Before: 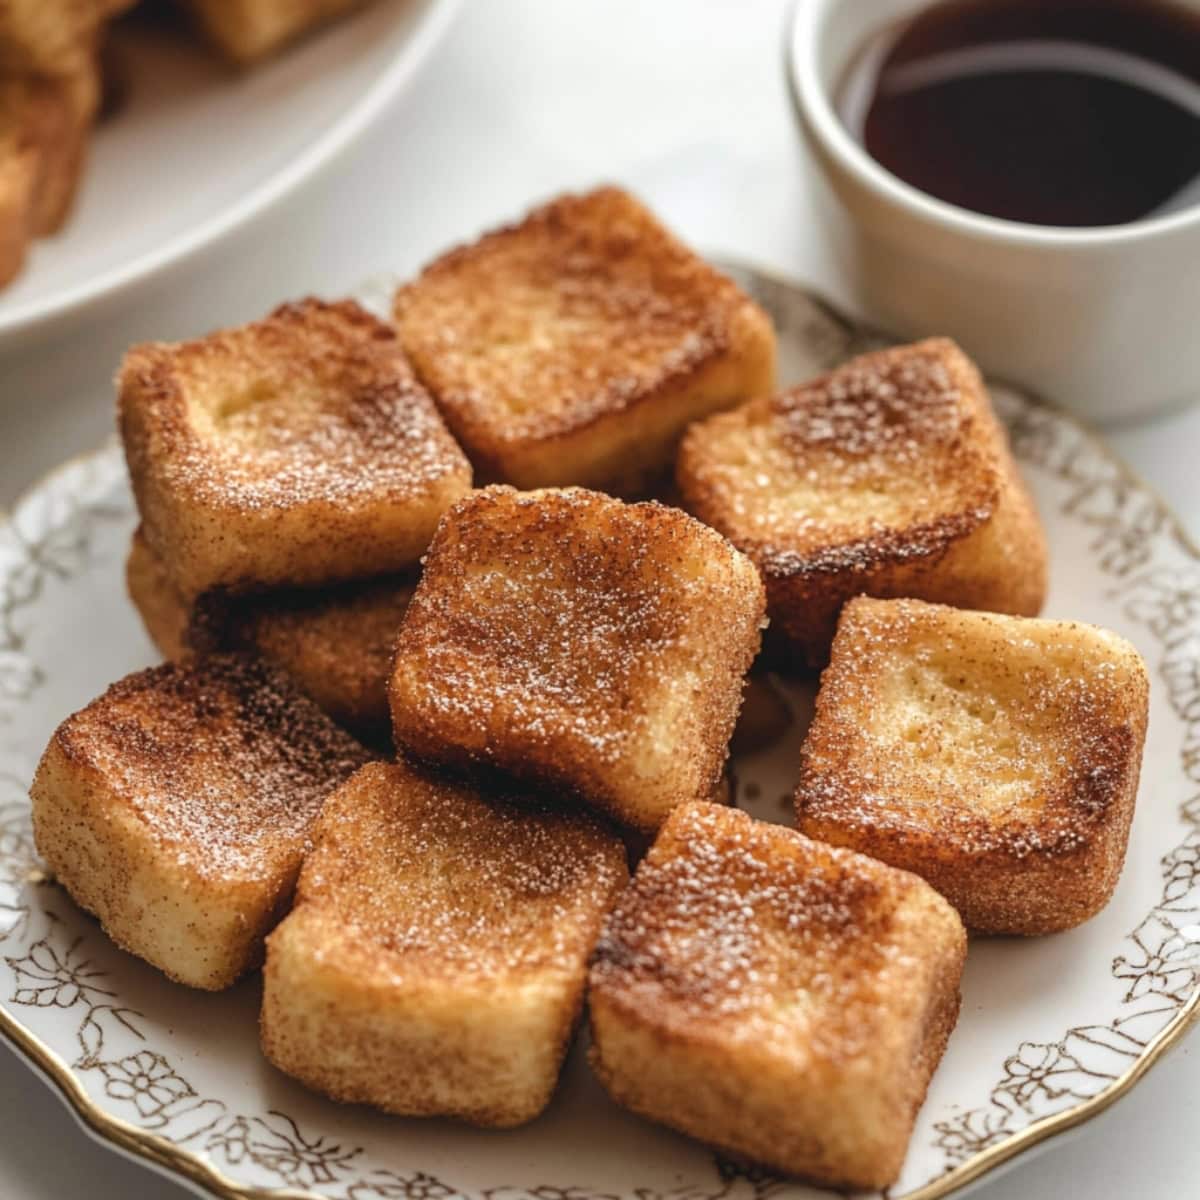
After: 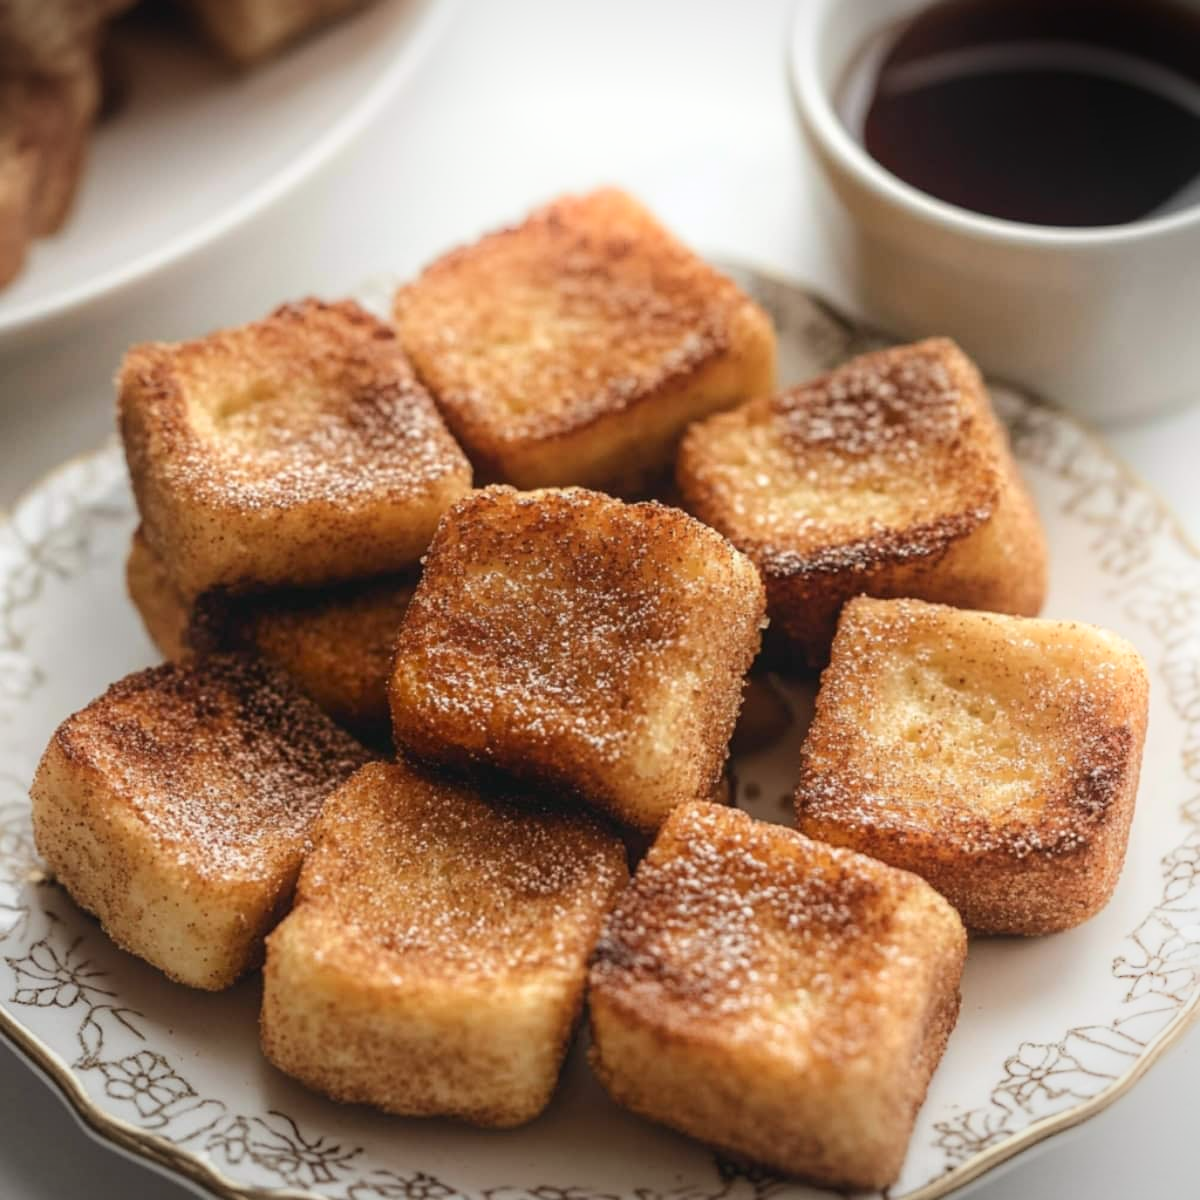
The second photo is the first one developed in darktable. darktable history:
shadows and highlights: shadows -89.06, highlights 91.49, soften with gaussian
vignetting: fall-off start 100.89%, fall-off radius 70.79%, width/height ratio 1.176
